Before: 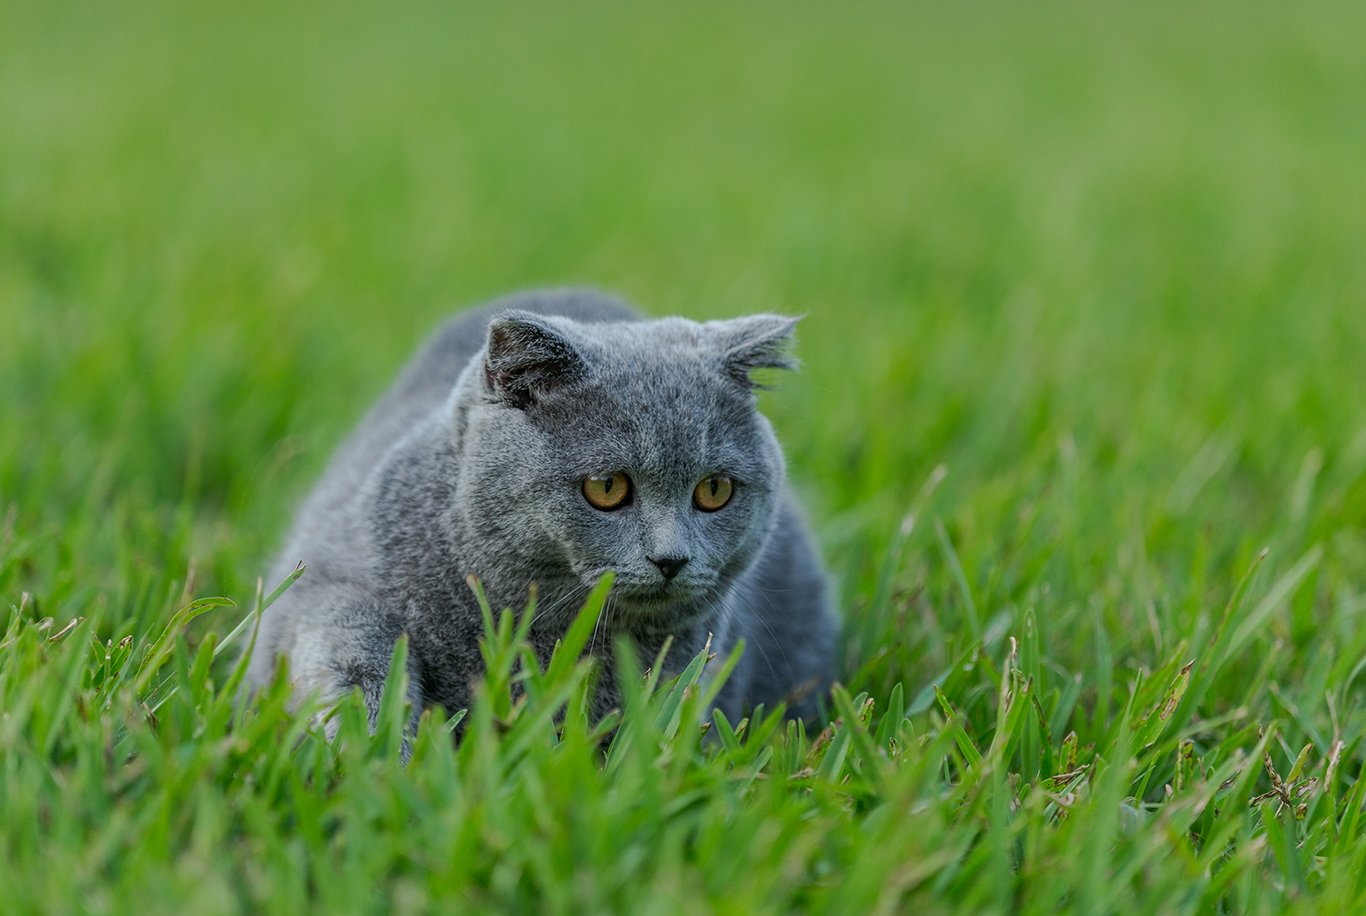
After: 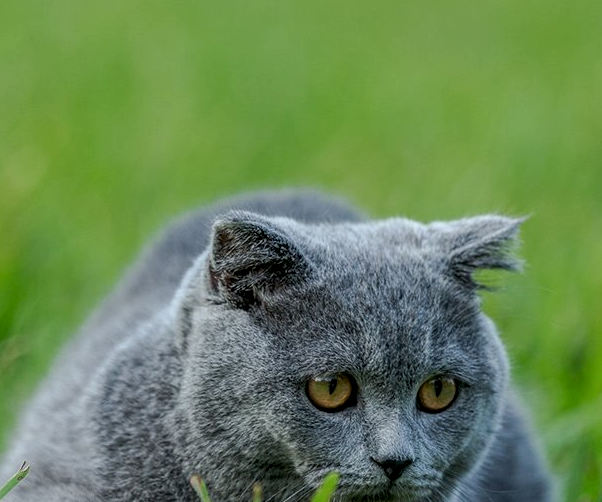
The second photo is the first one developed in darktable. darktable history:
crop: left 20.248%, top 10.86%, right 35.675%, bottom 34.321%
local contrast: detail 130%
